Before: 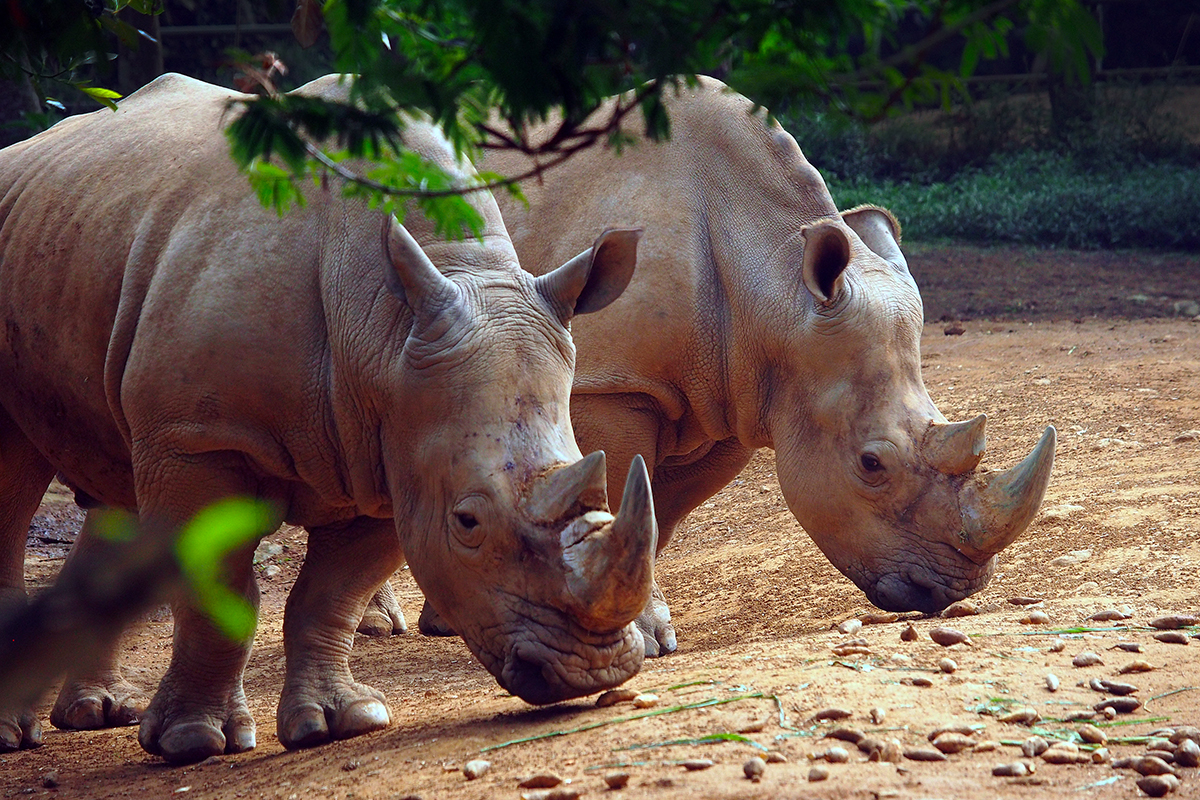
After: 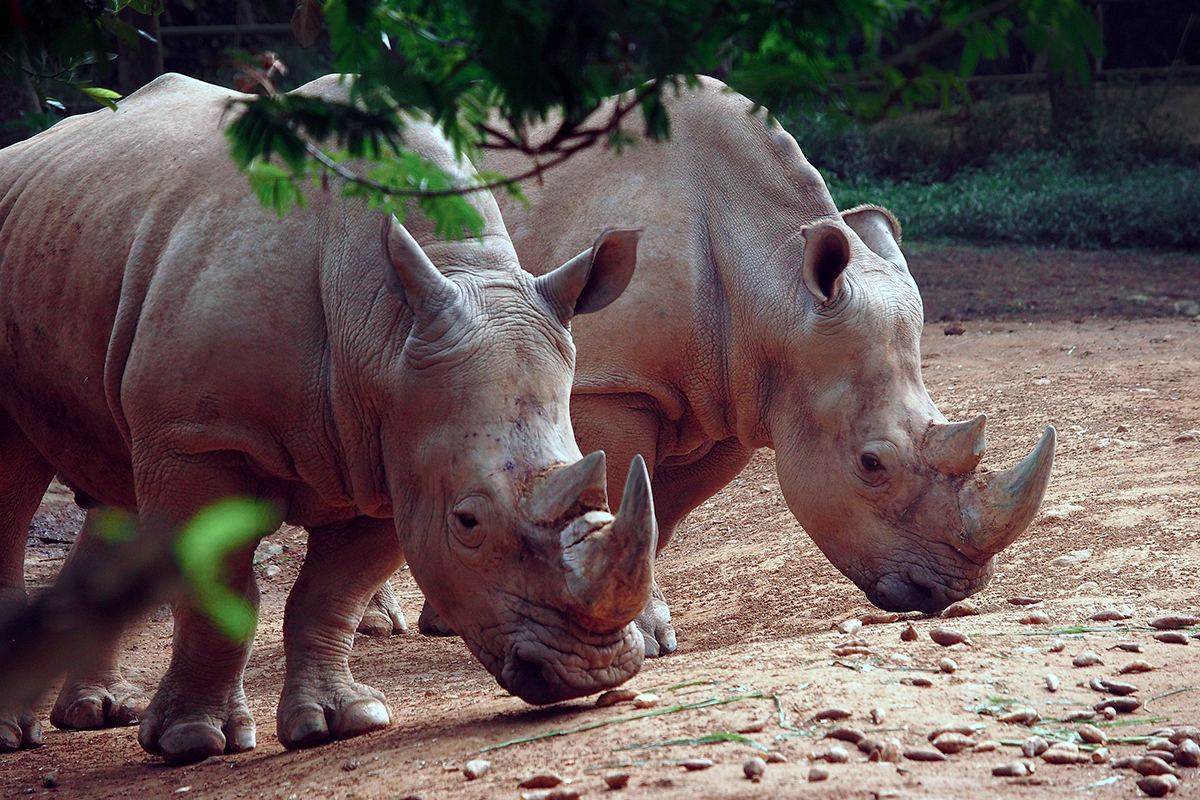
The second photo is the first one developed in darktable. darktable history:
tone equalizer: on, module defaults
color contrast: blue-yellow contrast 0.62
color balance rgb: perceptual saturation grading › global saturation 20%, perceptual saturation grading › highlights -25%, perceptual saturation grading › shadows 25%
white balance: red 0.967, blue 1.049
